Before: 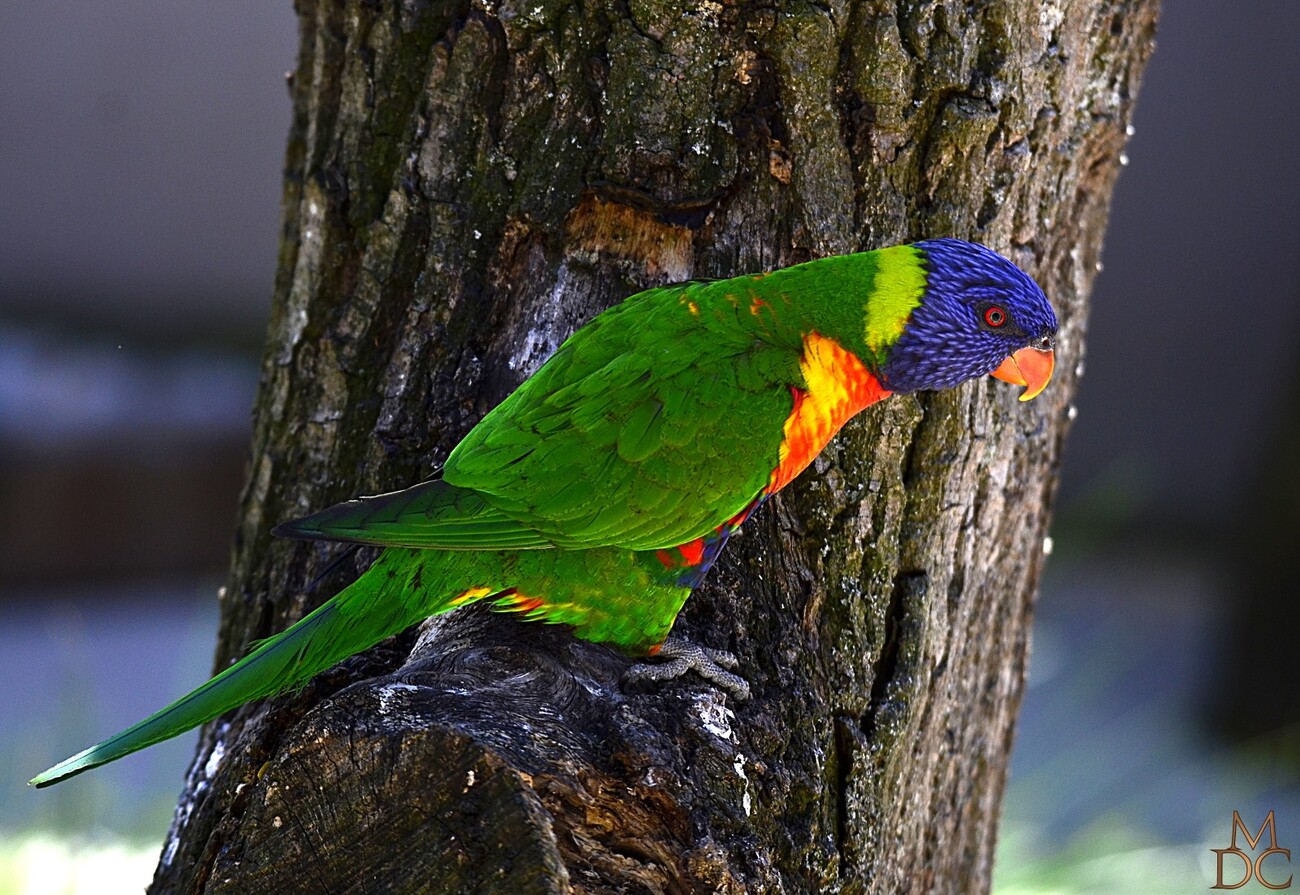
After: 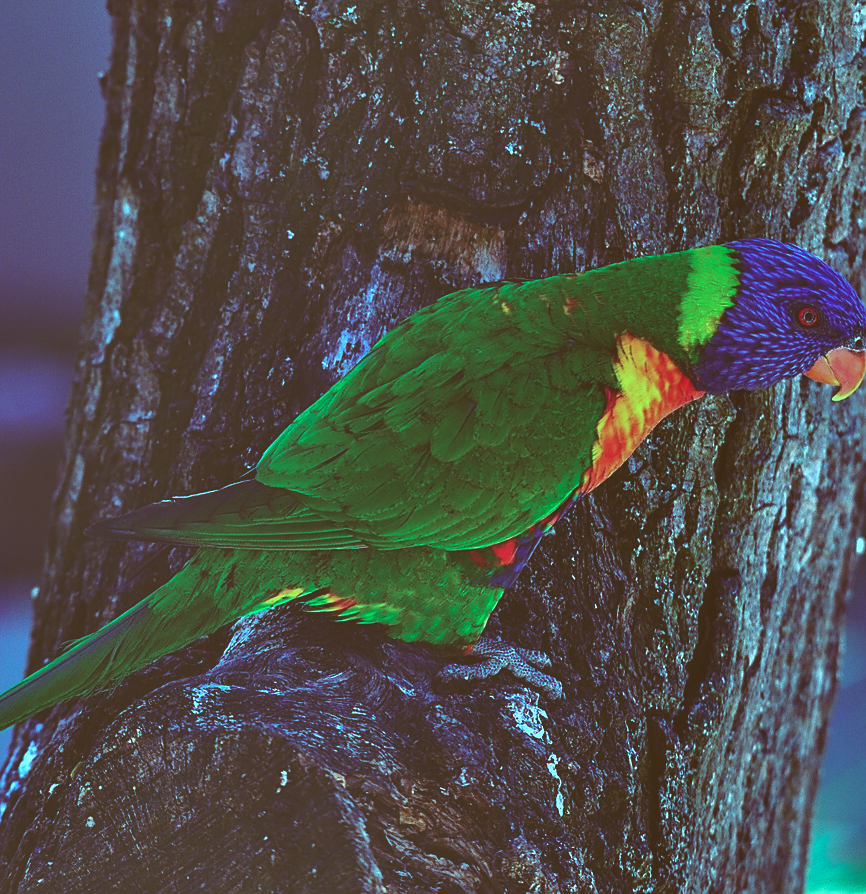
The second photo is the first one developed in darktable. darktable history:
rgb curve: curves: ch0 [(0, 0.186) (0.314, 0.284) (0.576, 0.466) (0.805, 0.691) (0.936, 0.886)]; ch1 [(0, 0.186) (0.314, 0.284) (0.581, 0.534) (0.771, 0.746) (0.936, 0.958)]; ch2 [(0, 0.216) (0.275, 0.39) (1, 1)], mode RGB, independent channels, compensate middle gray true, preserve colors none
shadows and highlights: shadows 80.73, white point adjustment -9.07, highlights -61.46, soften with gaussian
white balance: red 0.954, blue 1.079
color correction: highlights a* -14.62, highlights b* -16.22, shadows a* 10.12, shadows b* 29.4
sharpen: radius 1, threshold 1
crop and rotate: left 14.385%, right 18.948%
